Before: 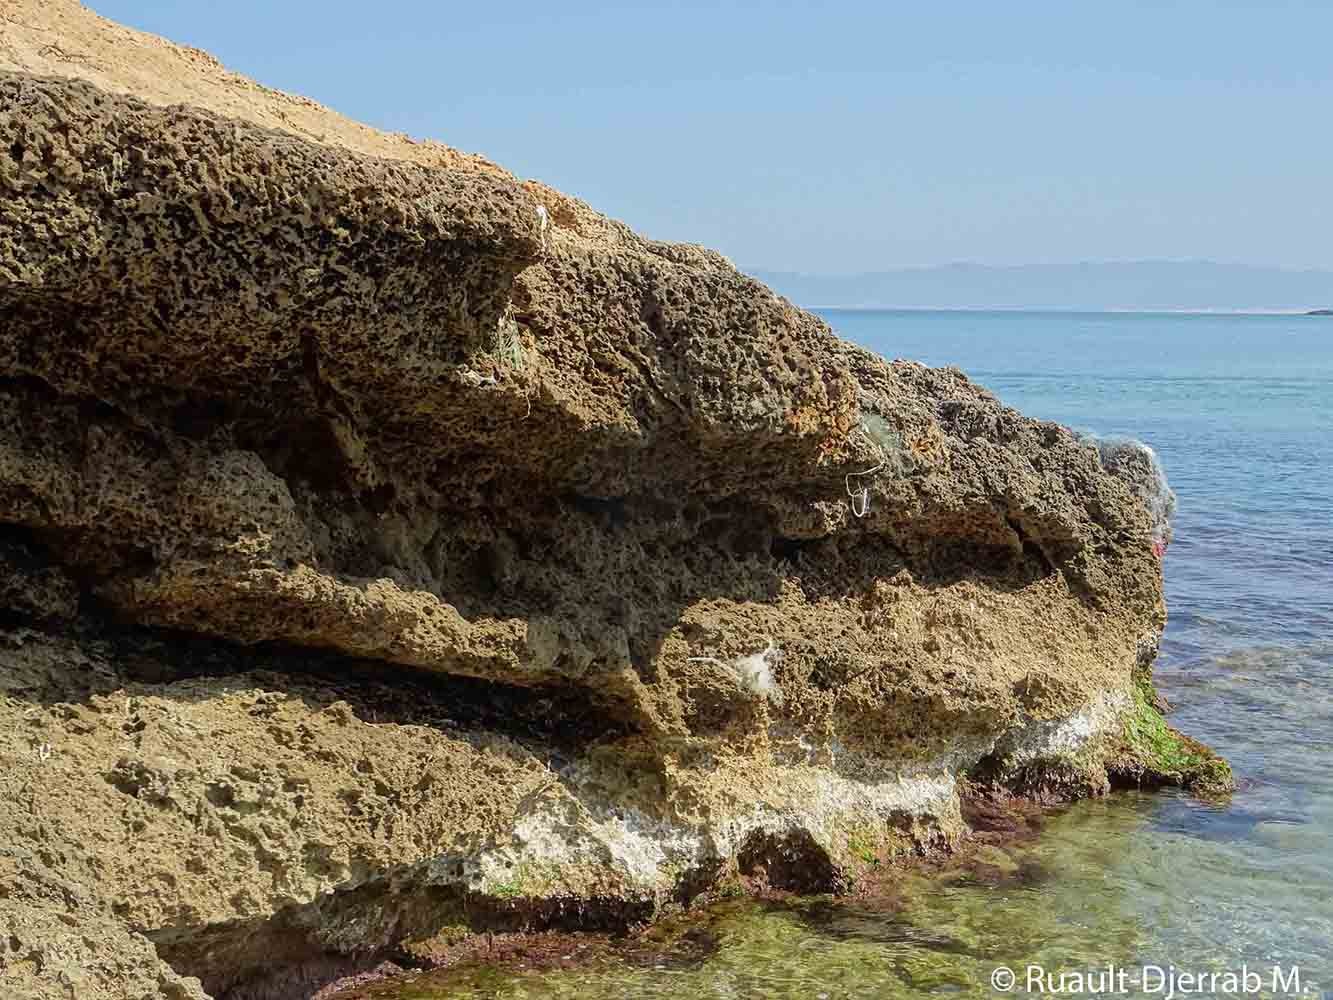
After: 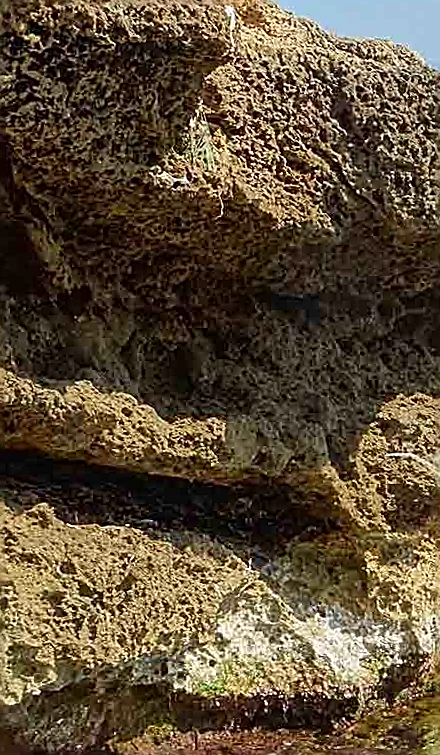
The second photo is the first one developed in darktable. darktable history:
crop and rotate: left 21.77%, top 18.528%, right 44.676%, bottom 2.997%
contrast brightness saturation: contrast 0.04, saturation 0.16
sharpen: amount 1
rotate and perspective: rotation -1.32°, lens shift (horizontal) -0.031, crop left 0.015, crop right 0.985, crop top 0.047, crop bottom 0.982
